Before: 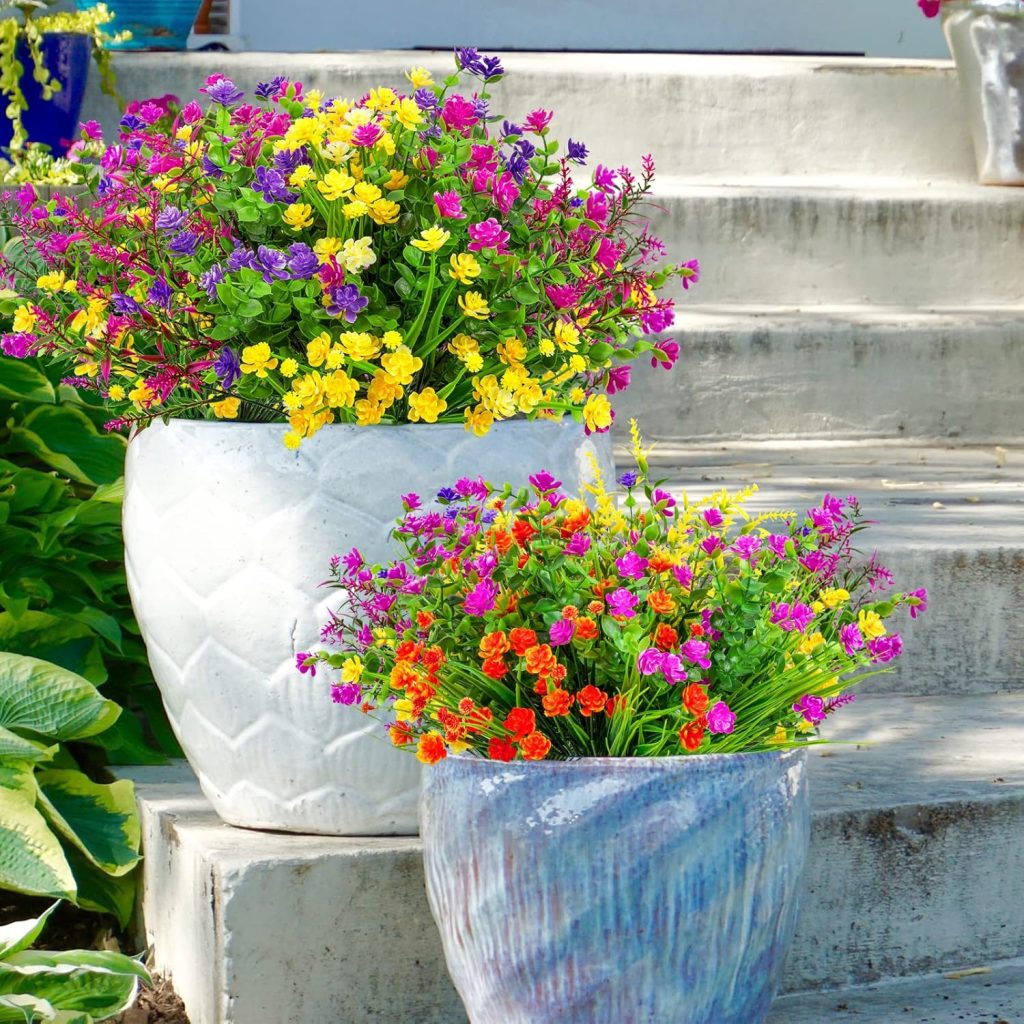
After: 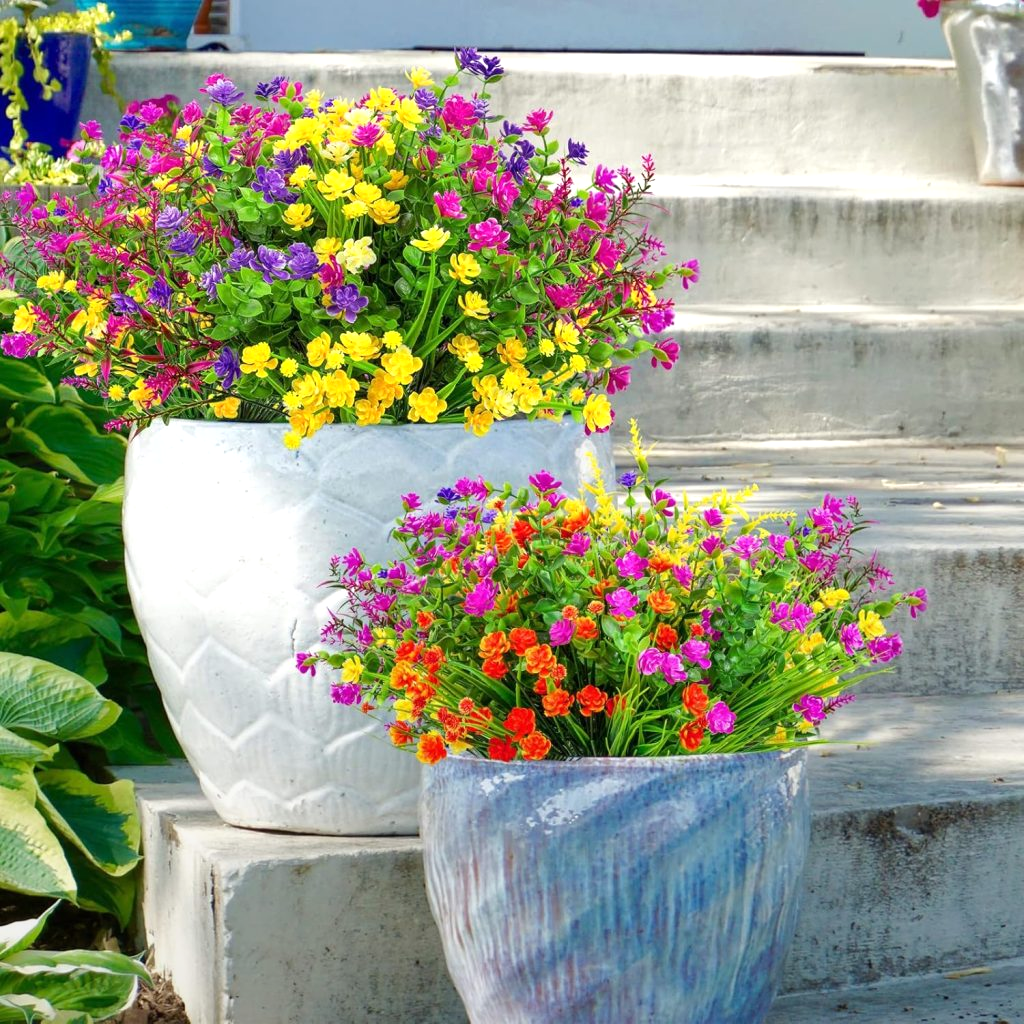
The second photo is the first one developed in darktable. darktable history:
exposure: exposure 0.217 EV, compensate highlight preservation false
graduated density: rotation -180°, offset 24.95
